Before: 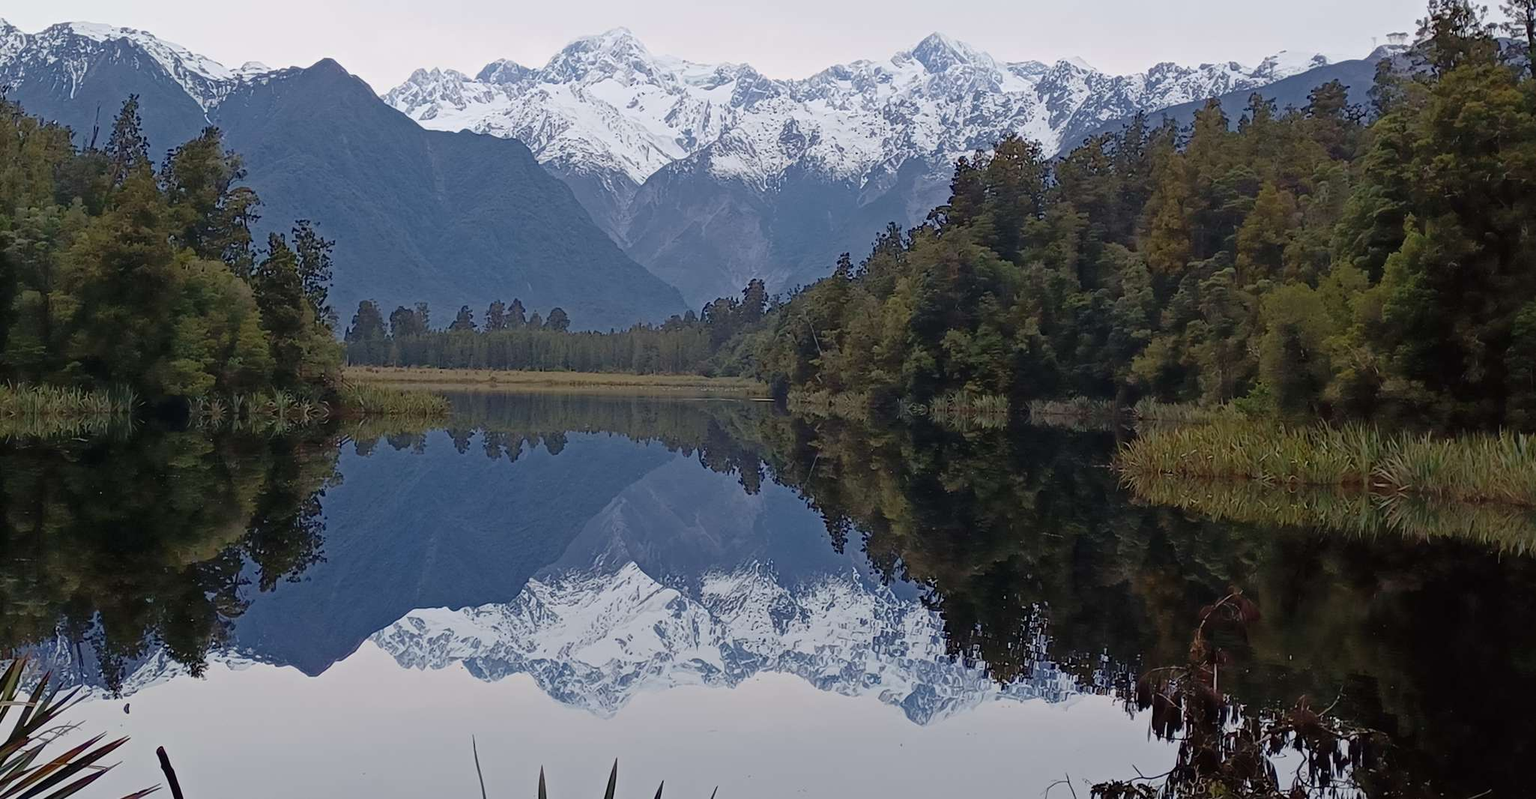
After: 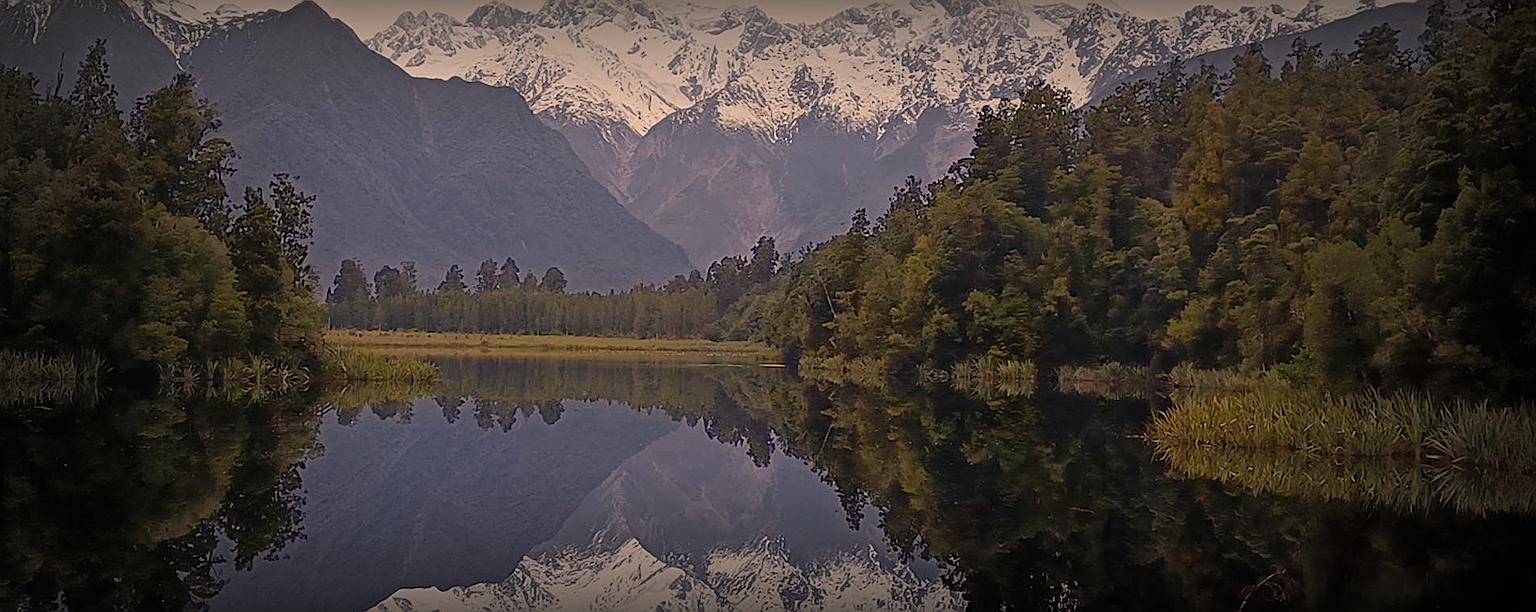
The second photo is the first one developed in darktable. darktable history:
color correction: highlights a* 14.95, highlights b* 30.94
crop: left 2.618%, top 7.268%, right 3.247%, bottom 20.269%
vignetting: fall-off start 52.63%, brightness -0.802, automatic ratio true, width/height ratio 1.318, shape 0.223
sharpen: on, module defaults
